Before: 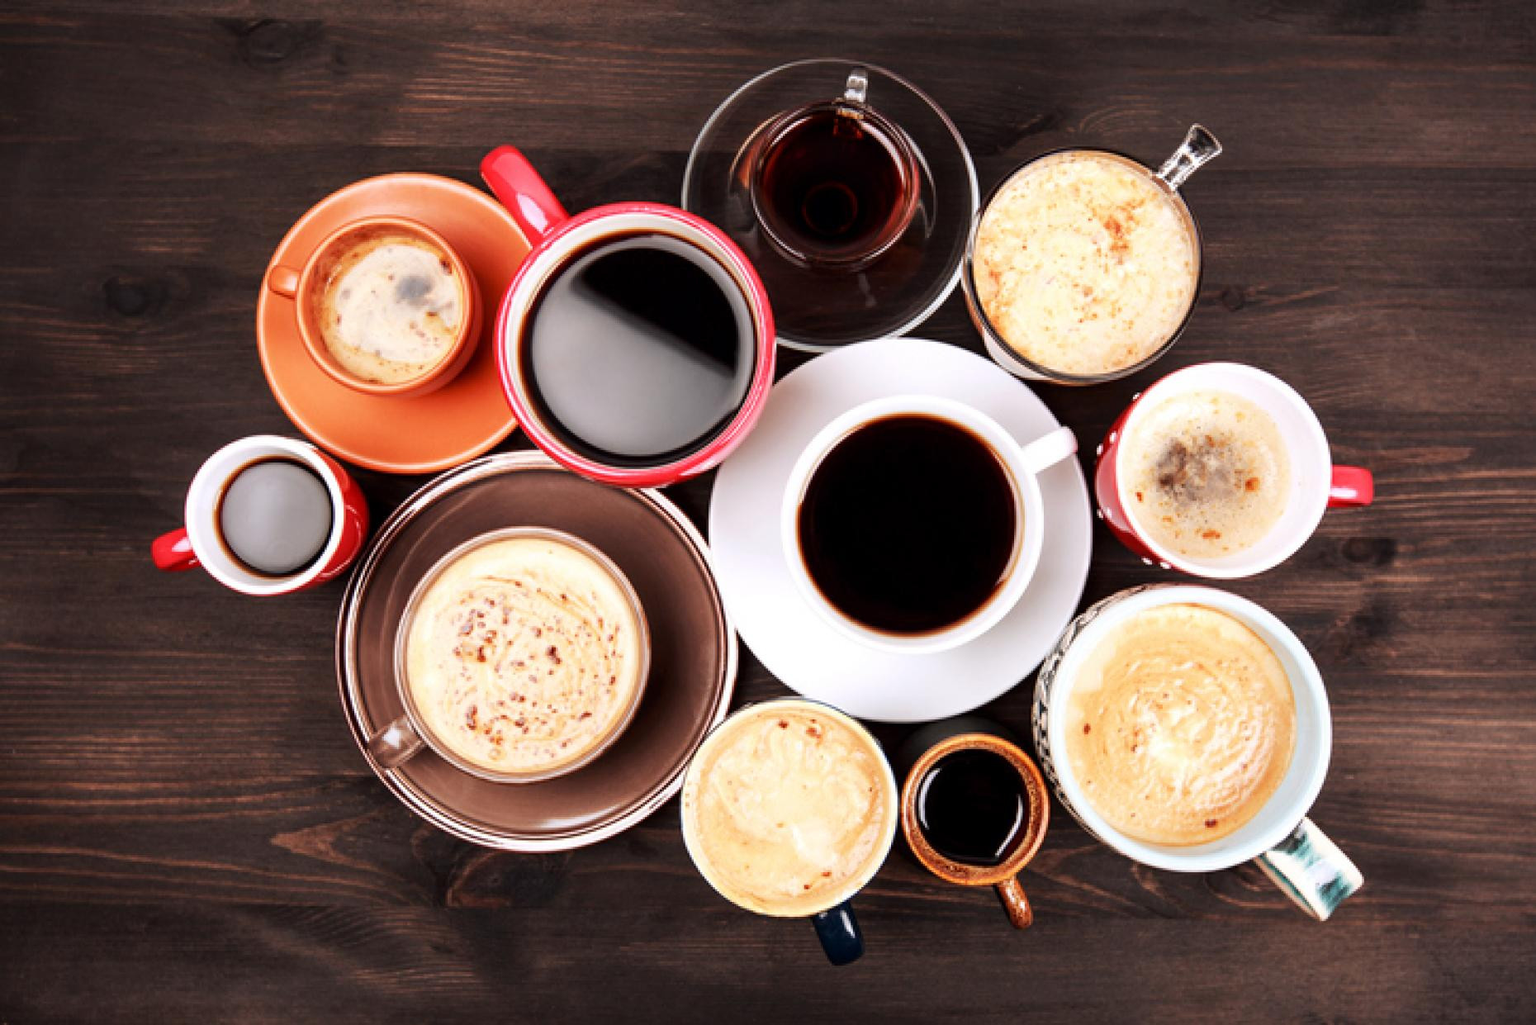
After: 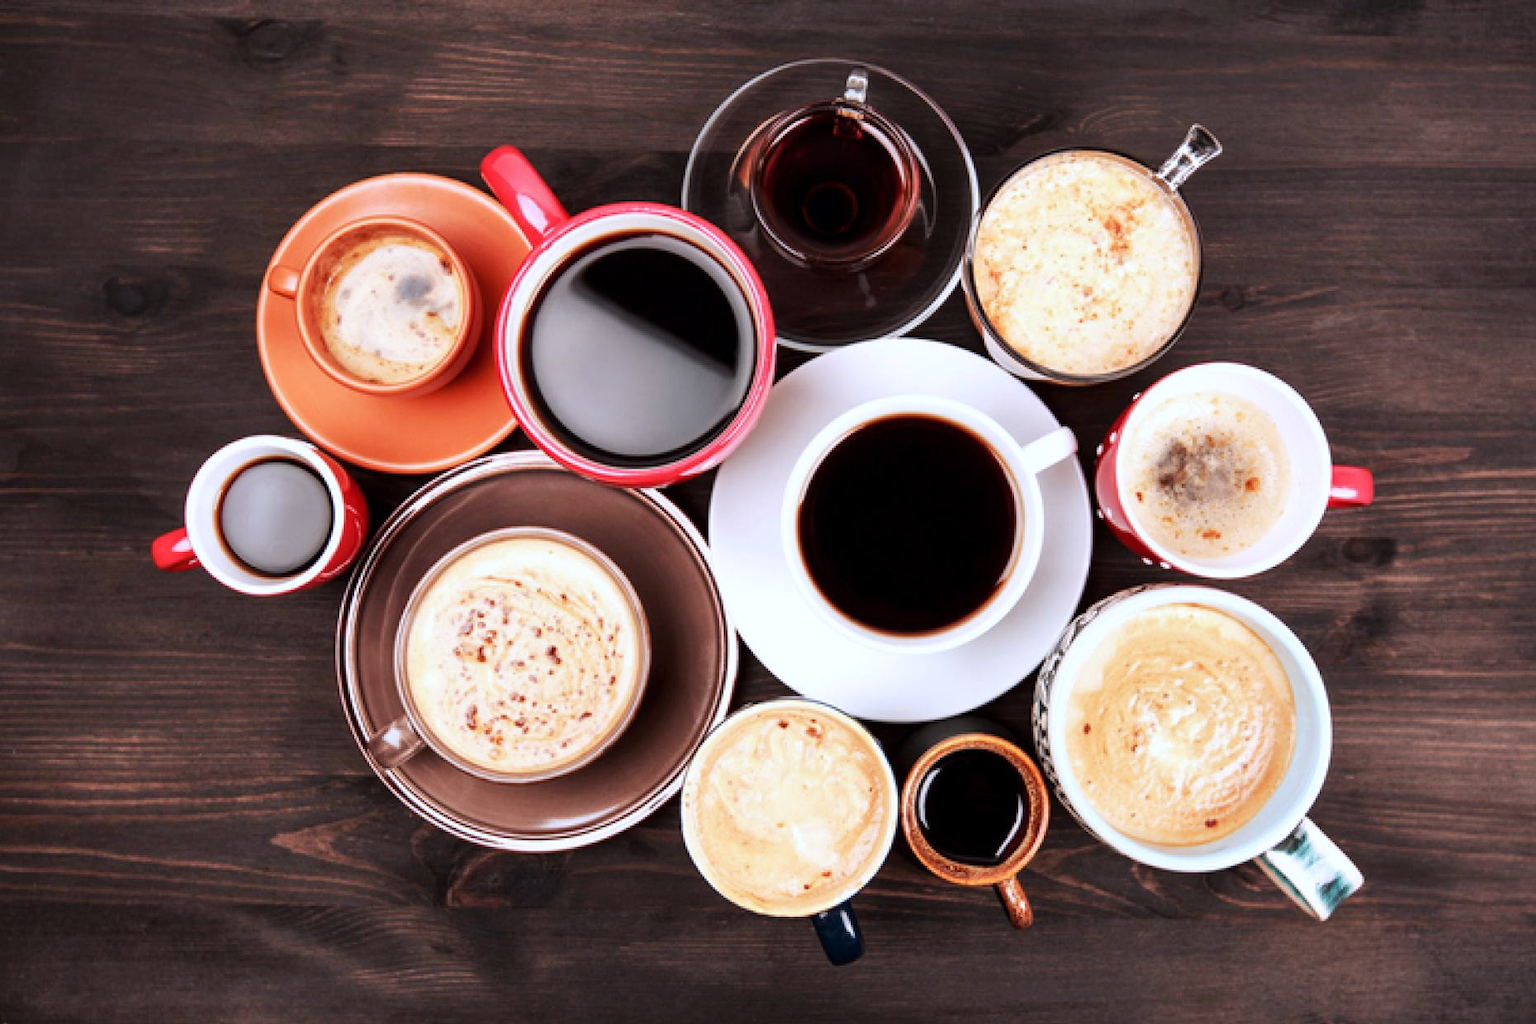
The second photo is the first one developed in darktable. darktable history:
color correction: highlights a* -0.772, highlights b* -8.92
shadows and highlights: shadows 32, highlights -32, soften with gaussian
